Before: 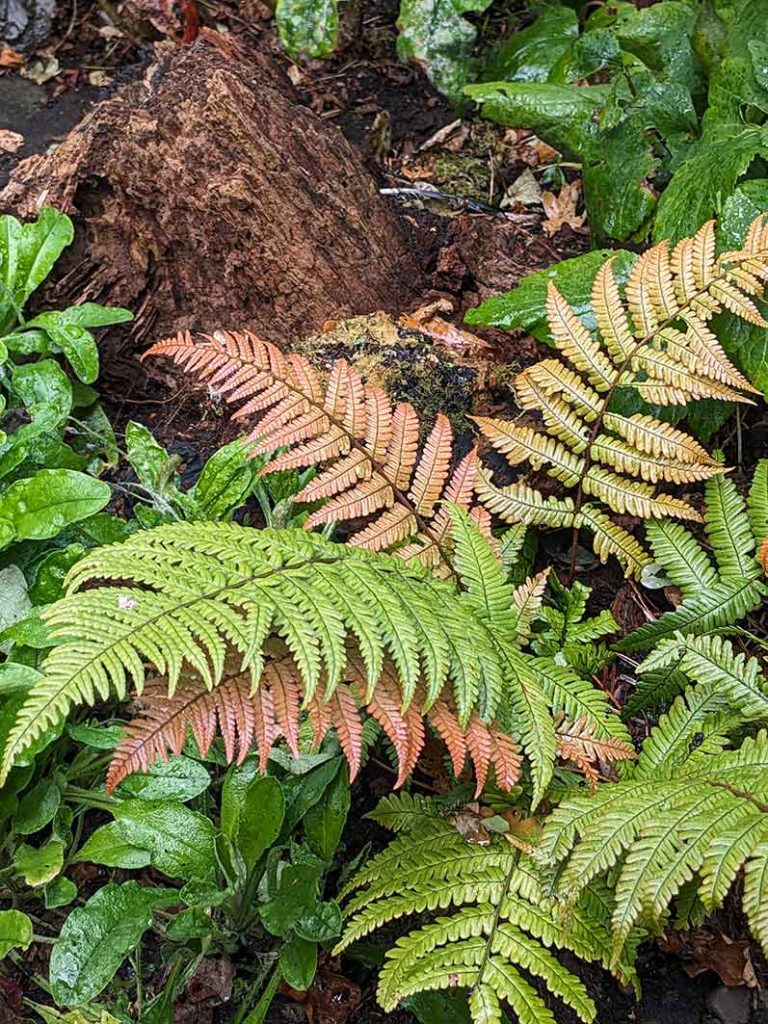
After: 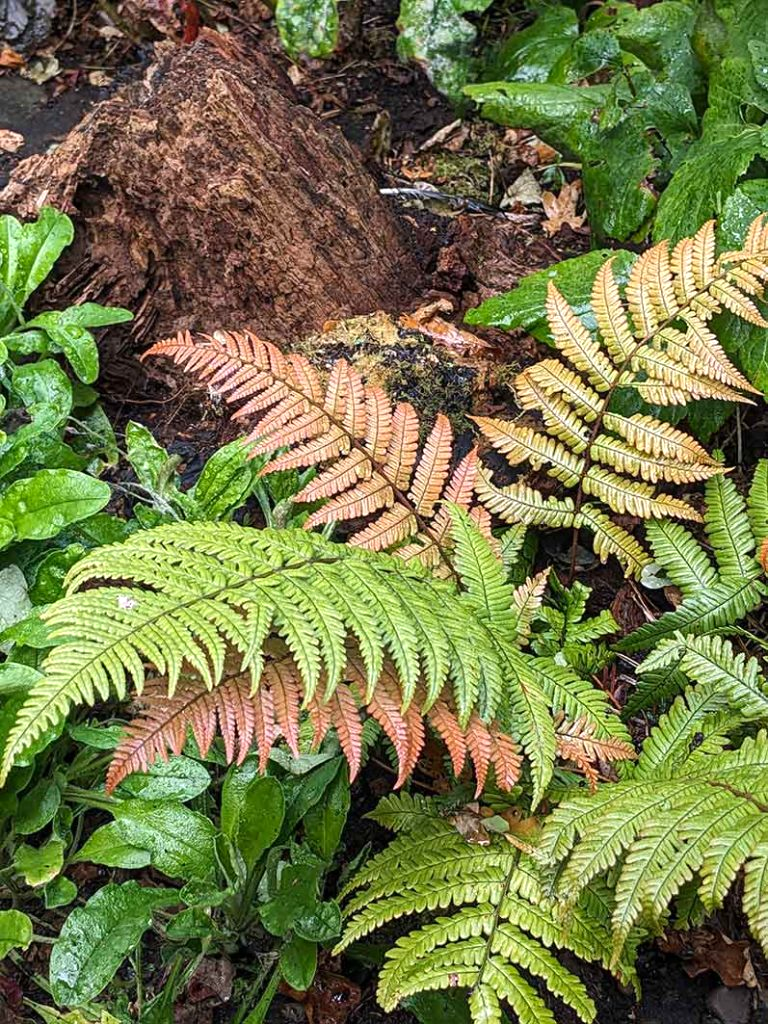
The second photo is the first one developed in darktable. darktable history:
levels: levels [0, 0.474, 0.947]
